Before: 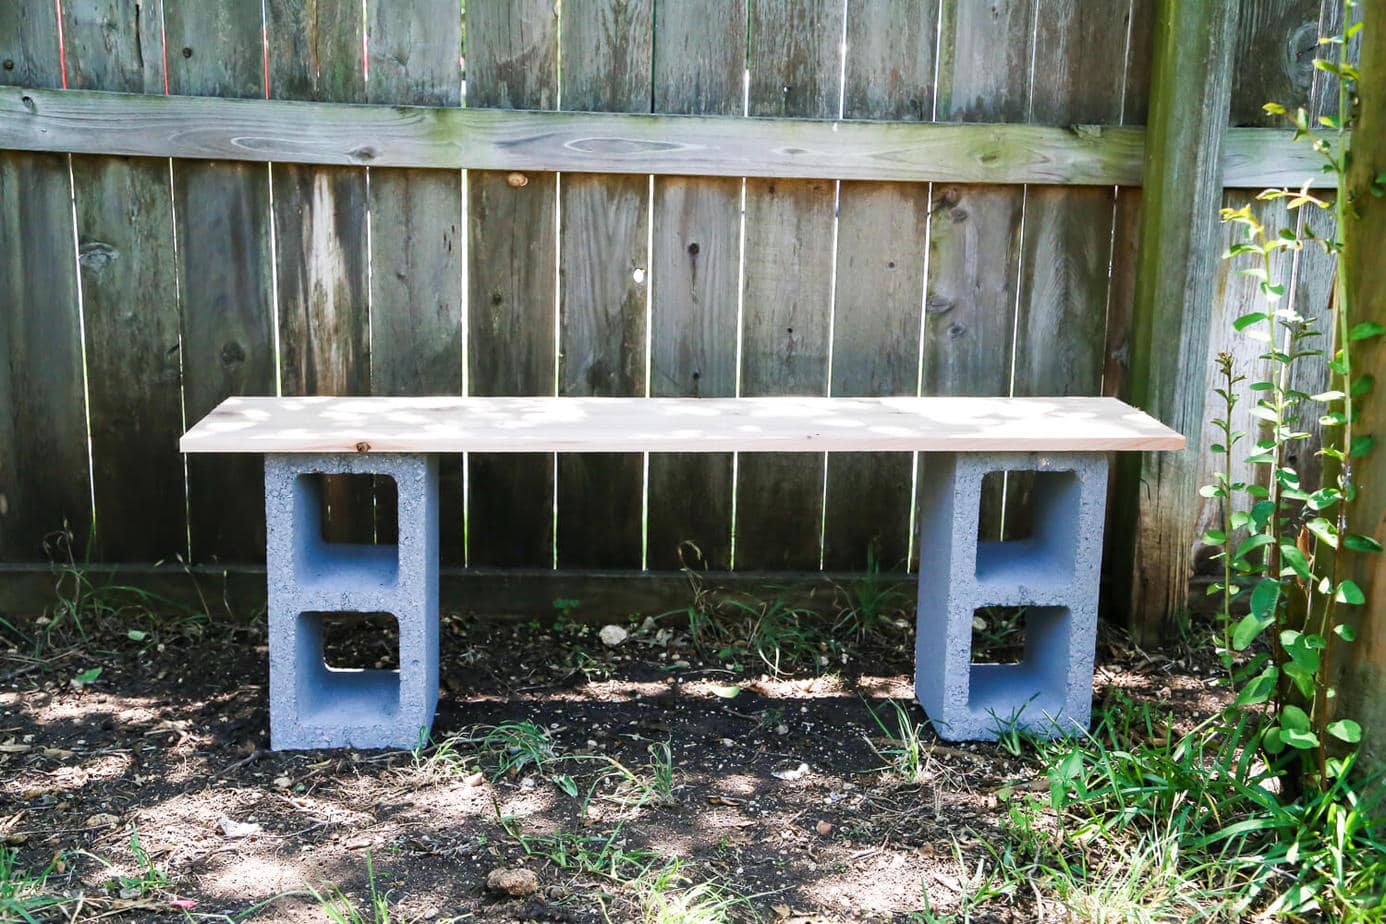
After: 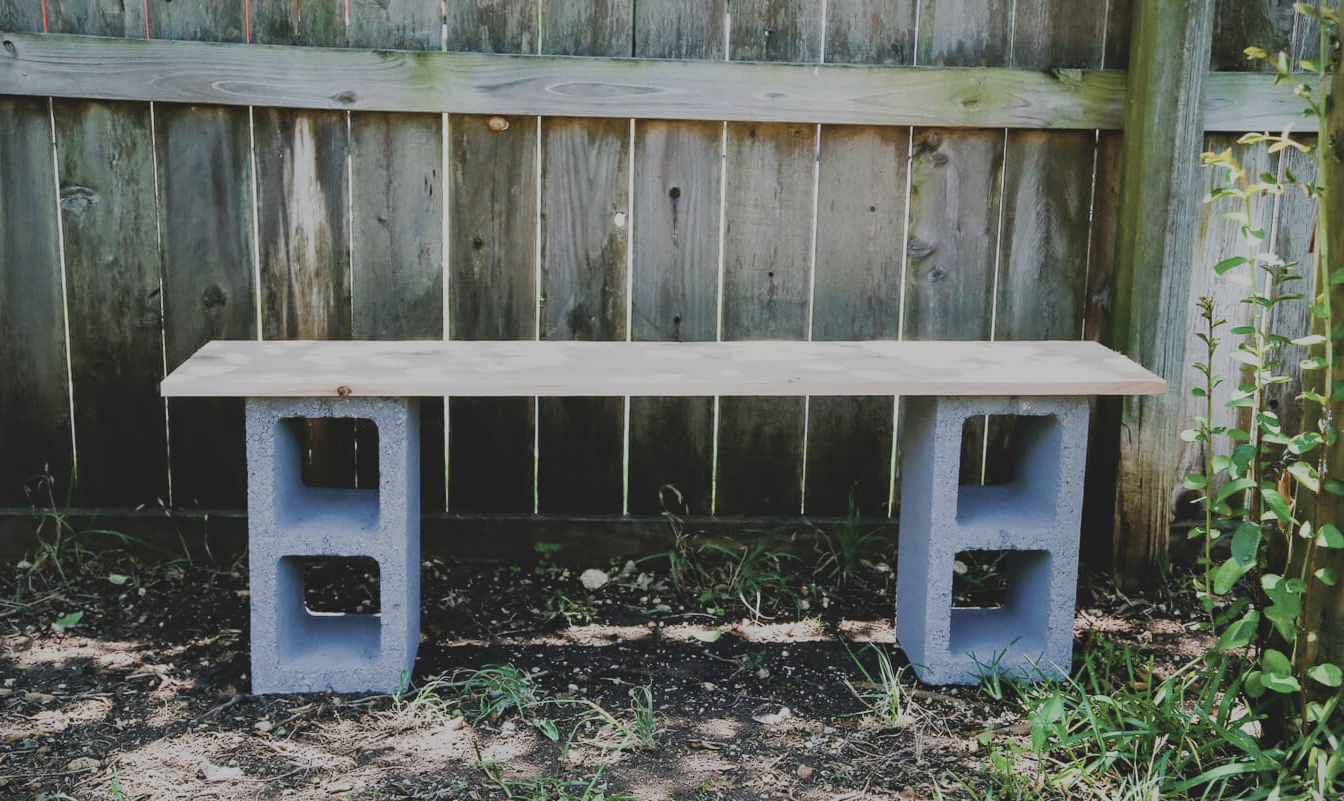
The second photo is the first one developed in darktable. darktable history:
crop: left 1.382%, top 6.164%, right 1.605%, bottom 7.102%
vignetting: fall-off start 99.59%, brightness -0.452, saturation -0.688
local contrast: mode bilateral grid, contrast 21, coarseness 50, detail 119%, midtone range 0.2
filmic rgb: black relative exposure -7.65 EV, white relative exposure 4.56 EV, hardness 3.61, color science v6 (2022)
color balance rgb: power › luminance -8.792%, linear chroma grading › global chroma 15.358%, perceptual saturation grading › global saturation 27.415%, perceptual saturation grading › highlights -28.926%, perceptual saturation grading › mid-tones 15.428%, perceptual saturation grading › shadows 33.32%
contrast brightness saturation: contrast -0.258, saturation -0.437
